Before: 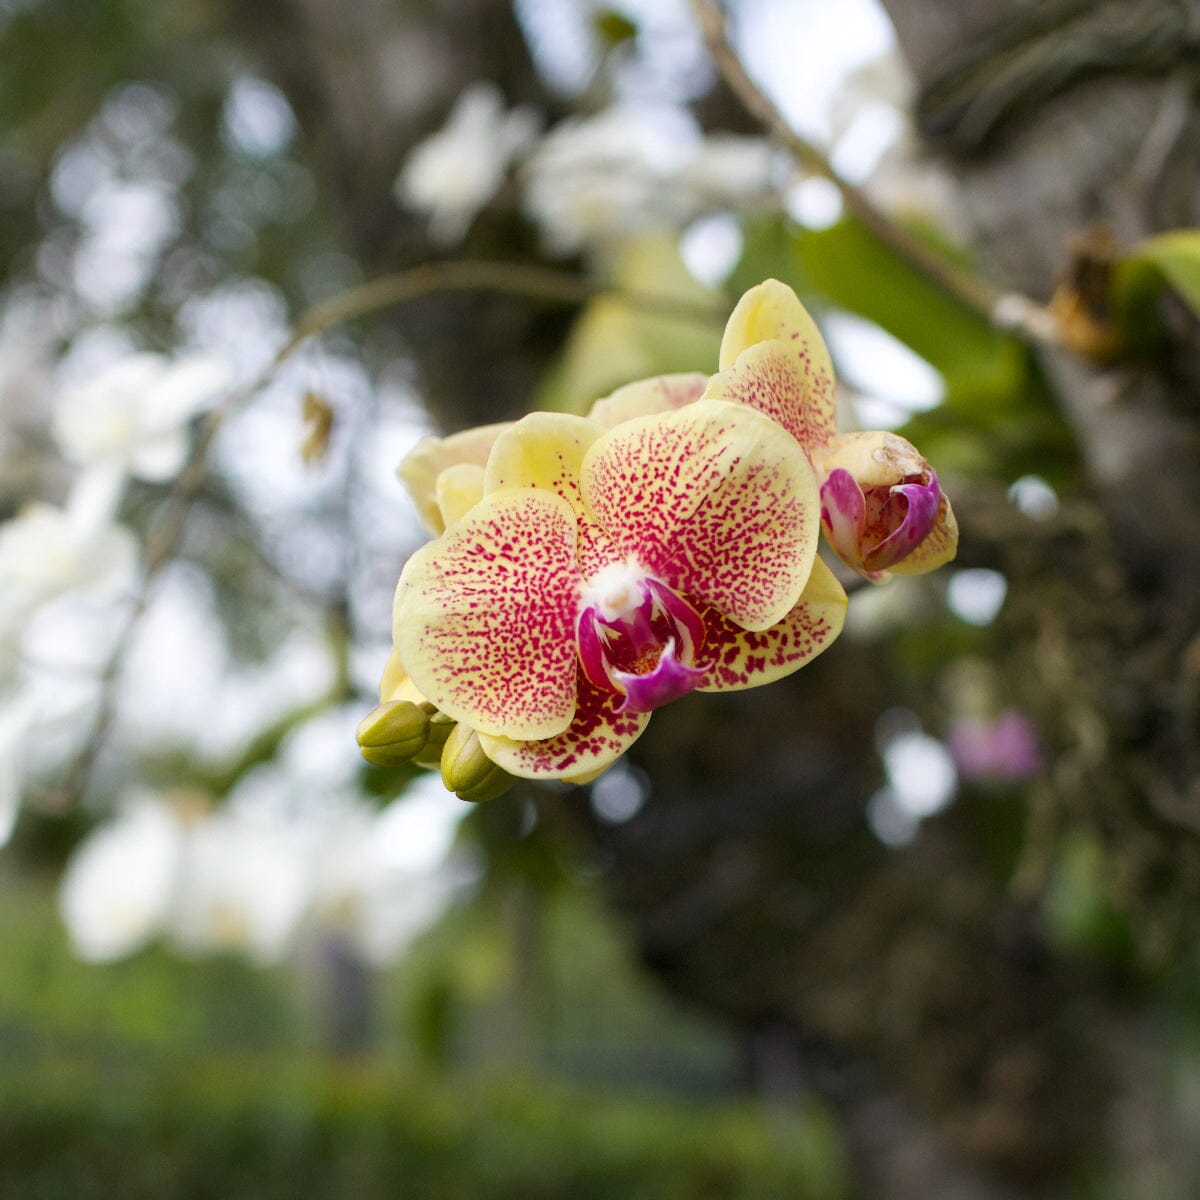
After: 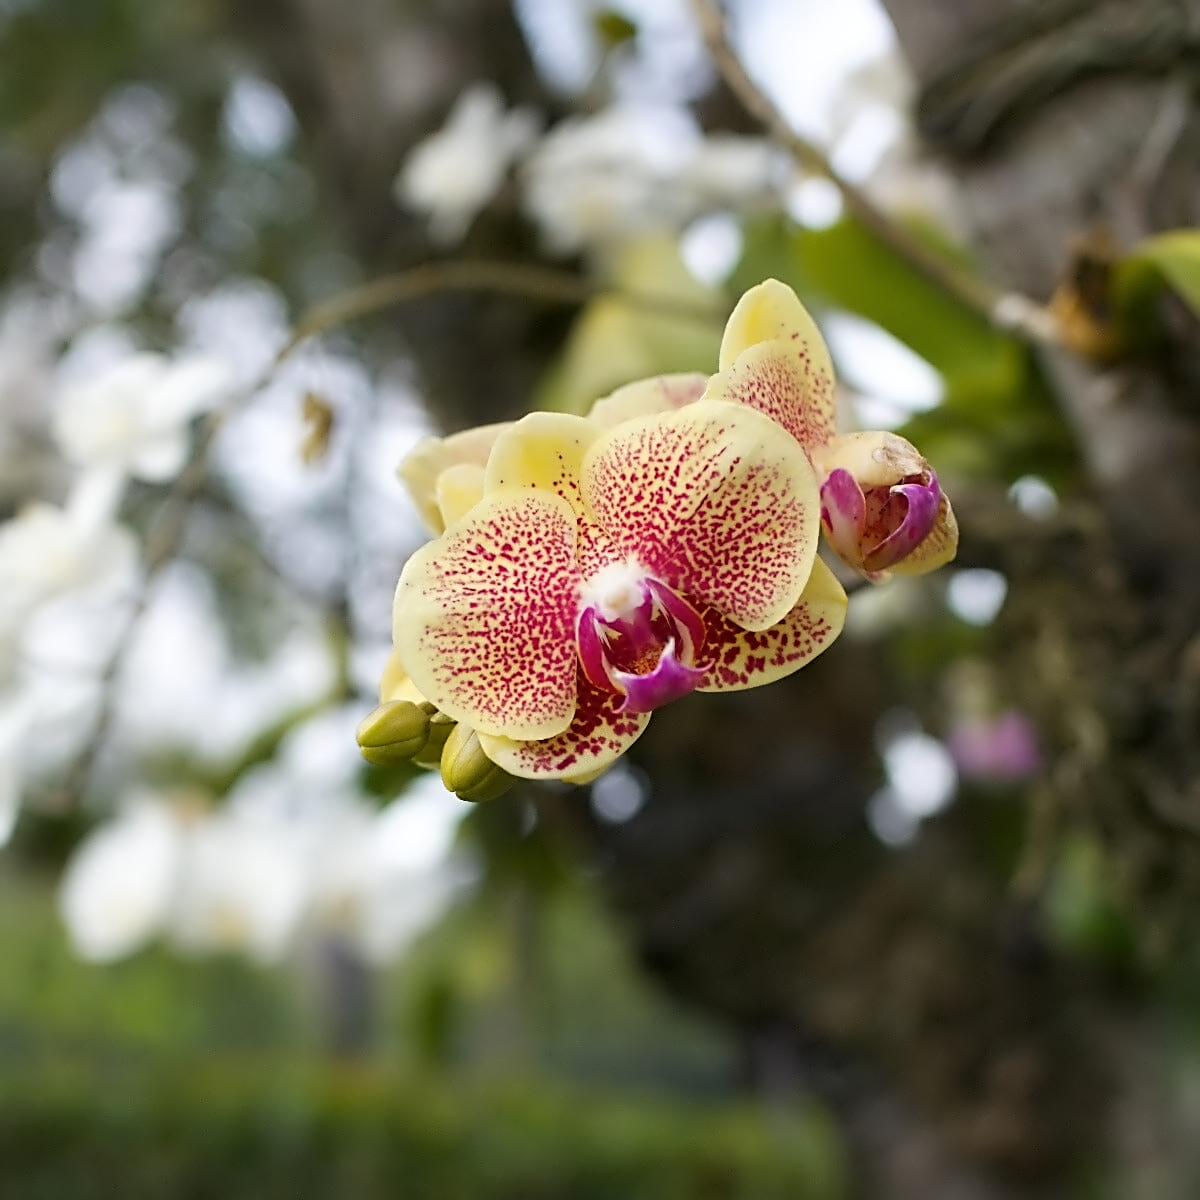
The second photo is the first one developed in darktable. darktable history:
contrast equalizer: octaves 7, y [[0.5 ×6], [0.5 ×6], [0.5 ×6], [0, 0.033, 0.067, 0.1, 0.133, 0.167], [0, 0.05, 0.1, 0.15, 0.2, 0.25]]
sharpen: radius 2.531, amount 0.628
